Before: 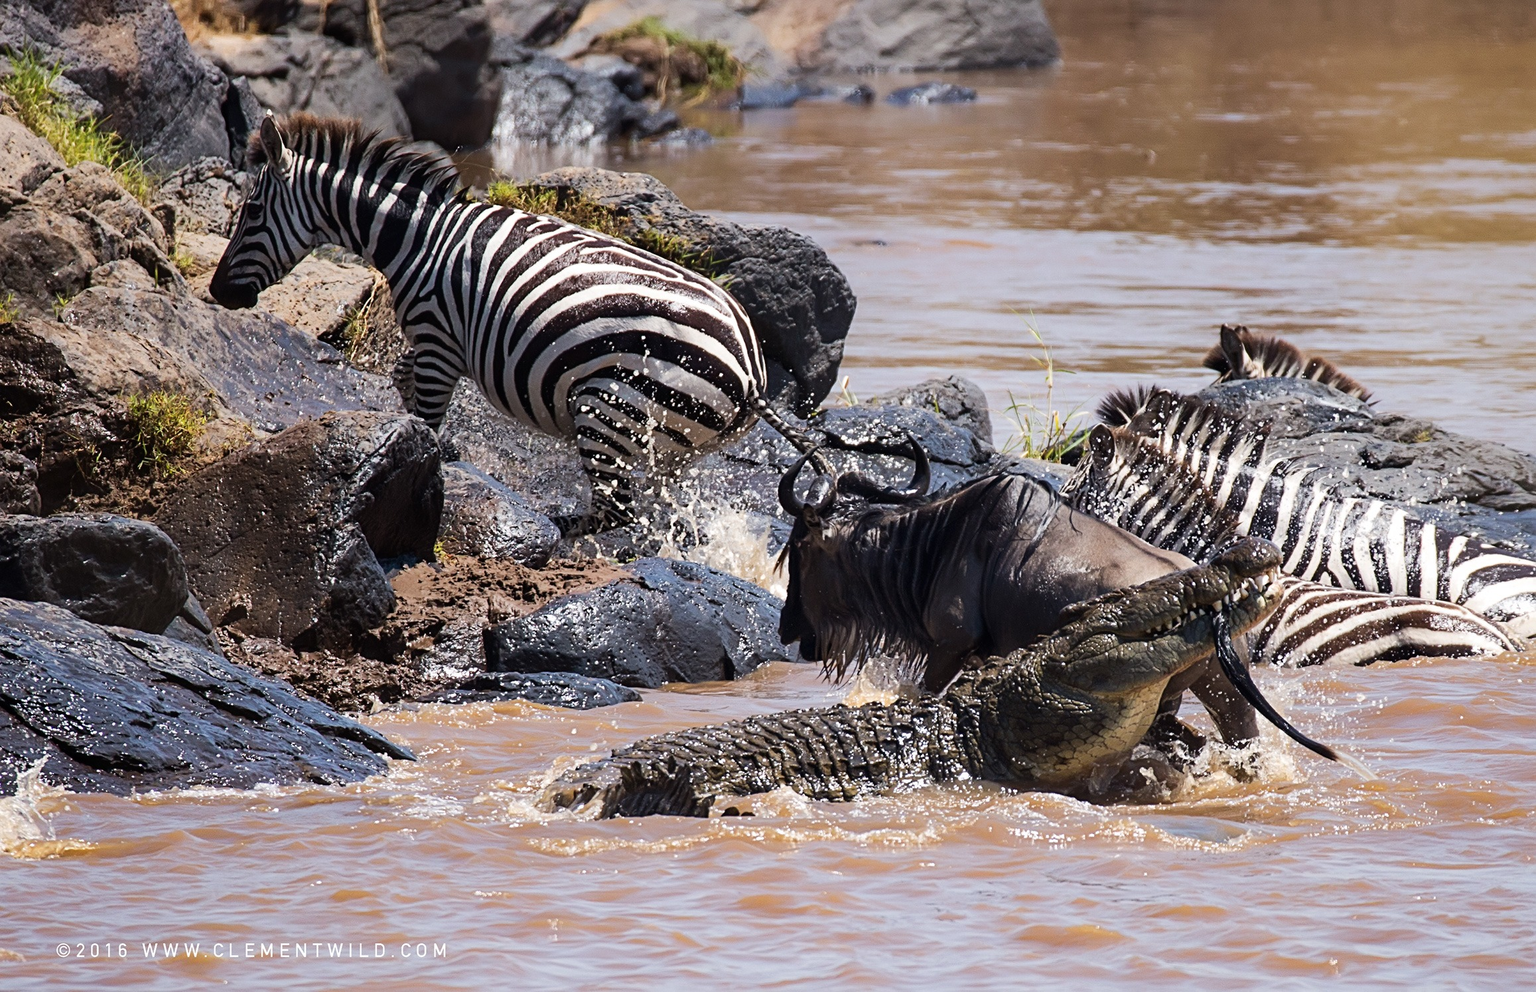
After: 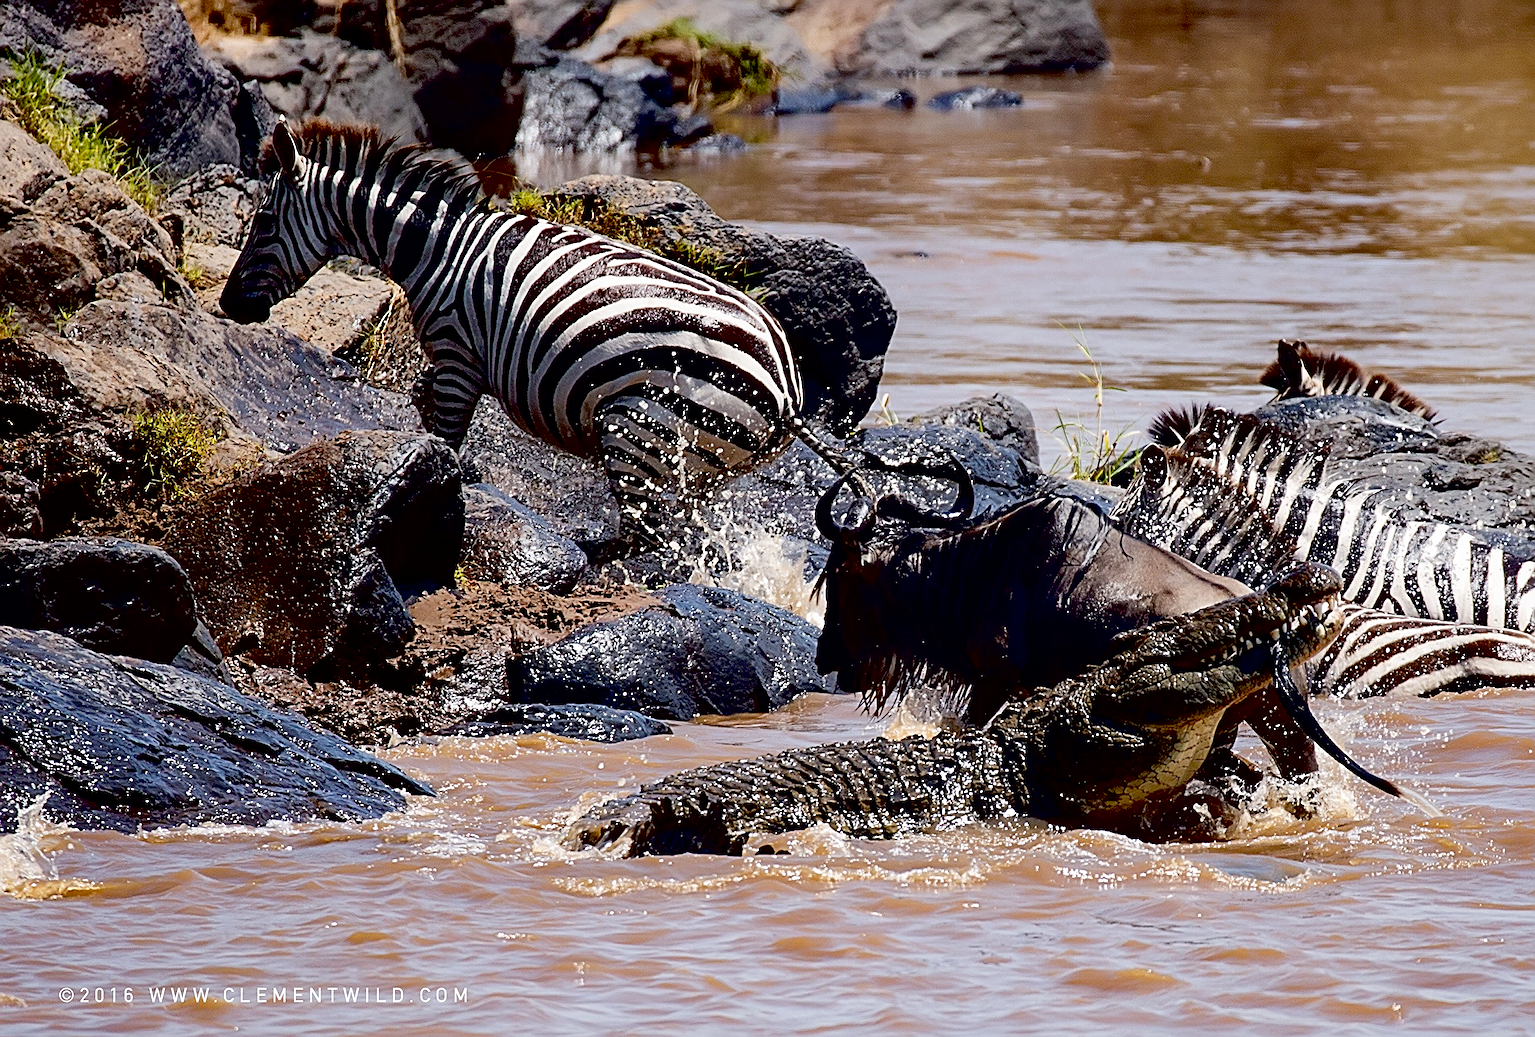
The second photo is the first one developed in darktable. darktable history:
sharpen: on, module defaults
exposure: black level correction 0.056, exposure -0.038 EV, compensate highlight preservation false
local contrast: mode bilateral grid, contrast 20, coarseness 50, detail 120%, midtone range 0.2
crop: right 4.471%, bottom 0.036%
haze removal: strength -0.042, compatibility mode true, adaptive false
